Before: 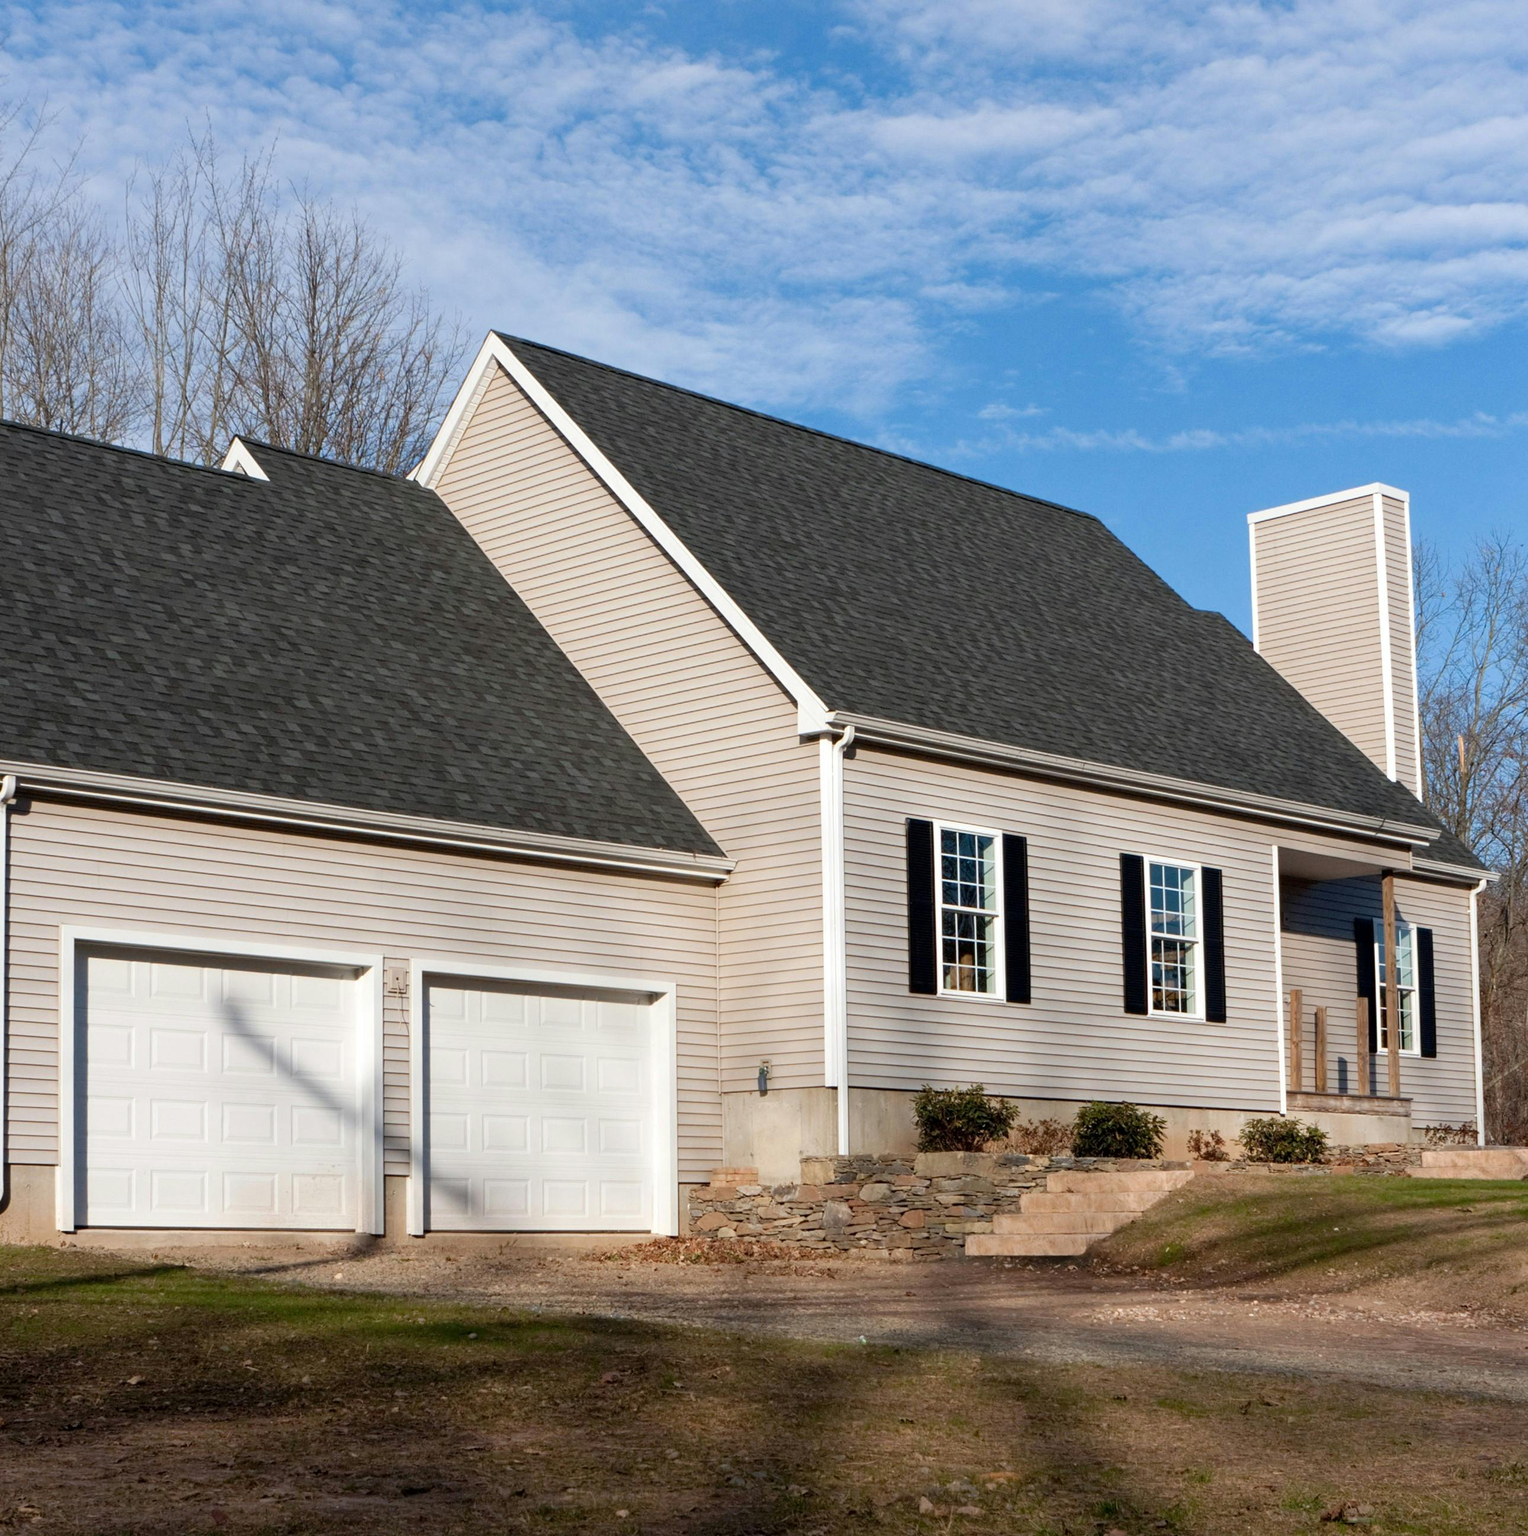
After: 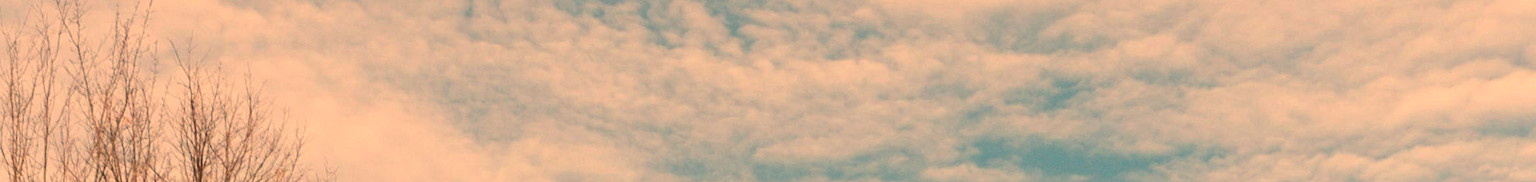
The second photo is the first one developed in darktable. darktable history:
crop and rotate: left 9.644%, top 9.491%, right 6.021%, bottom 80.509%
white balance: red 1.467, blue 0.684
